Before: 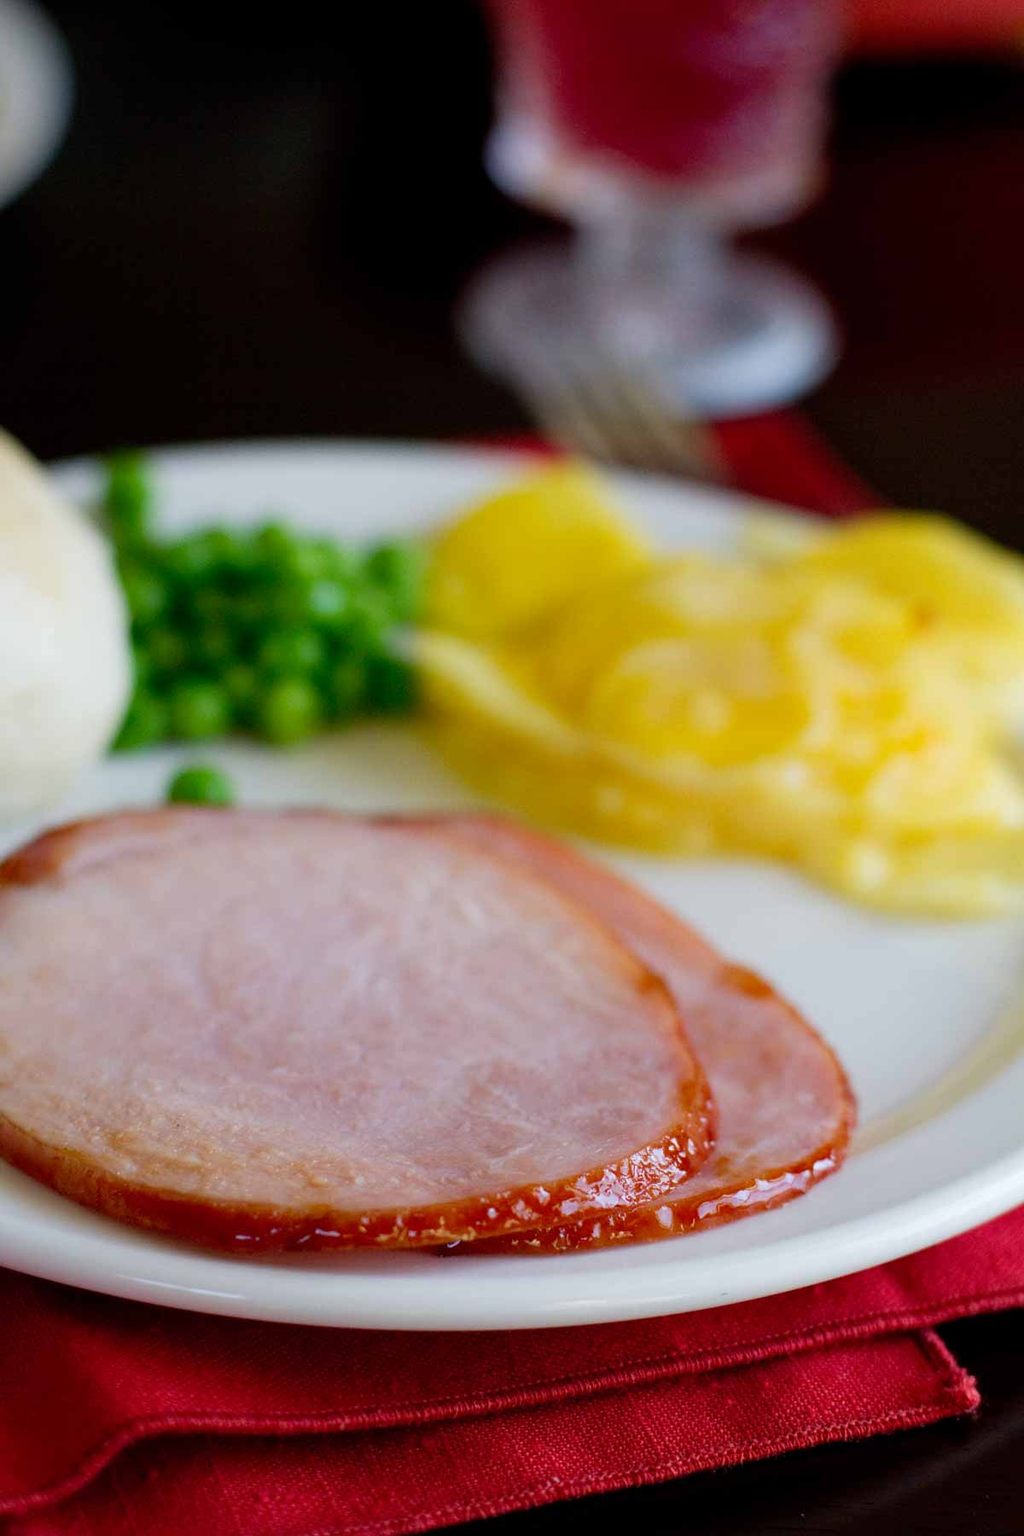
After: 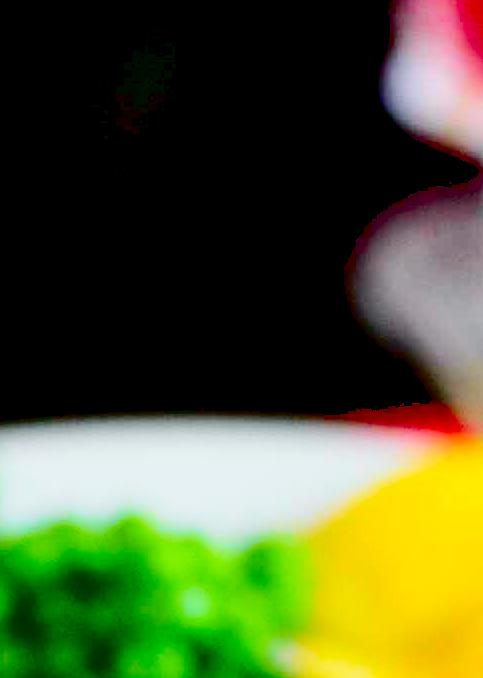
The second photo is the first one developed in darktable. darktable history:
tone curve: curves: ch0 [(0, 0) (0.11, 0.061) (0.256, 0.259) (0.398, 0.494) (0.498, 0.611) (0.65, 0.757) (0.835, 0.883) (1, 0.961)]; ch1 [(0, 0) (0.346, 0.307) (0.408, 0.369) (0.453, 0.457) (0.482, 0.479) (0.502, 0.498) (0.521, 0.51) (0.553, 0.554) (0.618, 0.65) (0.693, 0.727) (1, 1)]; ch2 [(0, 0) (0.366, 0.337) (0.434, 0.46) (0.485, 0.494) (0.5, 0.494) (0.511, 0.508) (0.537, 0.55) (0.579, 0.599) (0.621, 0.693) (1, 1)], color space Lab, independent channels, preserve colors none
exposure: black level correction 0.005, exposure 0.282 EV, compensate exposure bias true, compensate highlight preservation false
crop: left 15.745%, top 5.45%, right 43.946%, bottom 56.869%
levels: levels [0, 0.43, 0.984]
contrast brightness saturation: contrast 0.043, saturation 0.156
